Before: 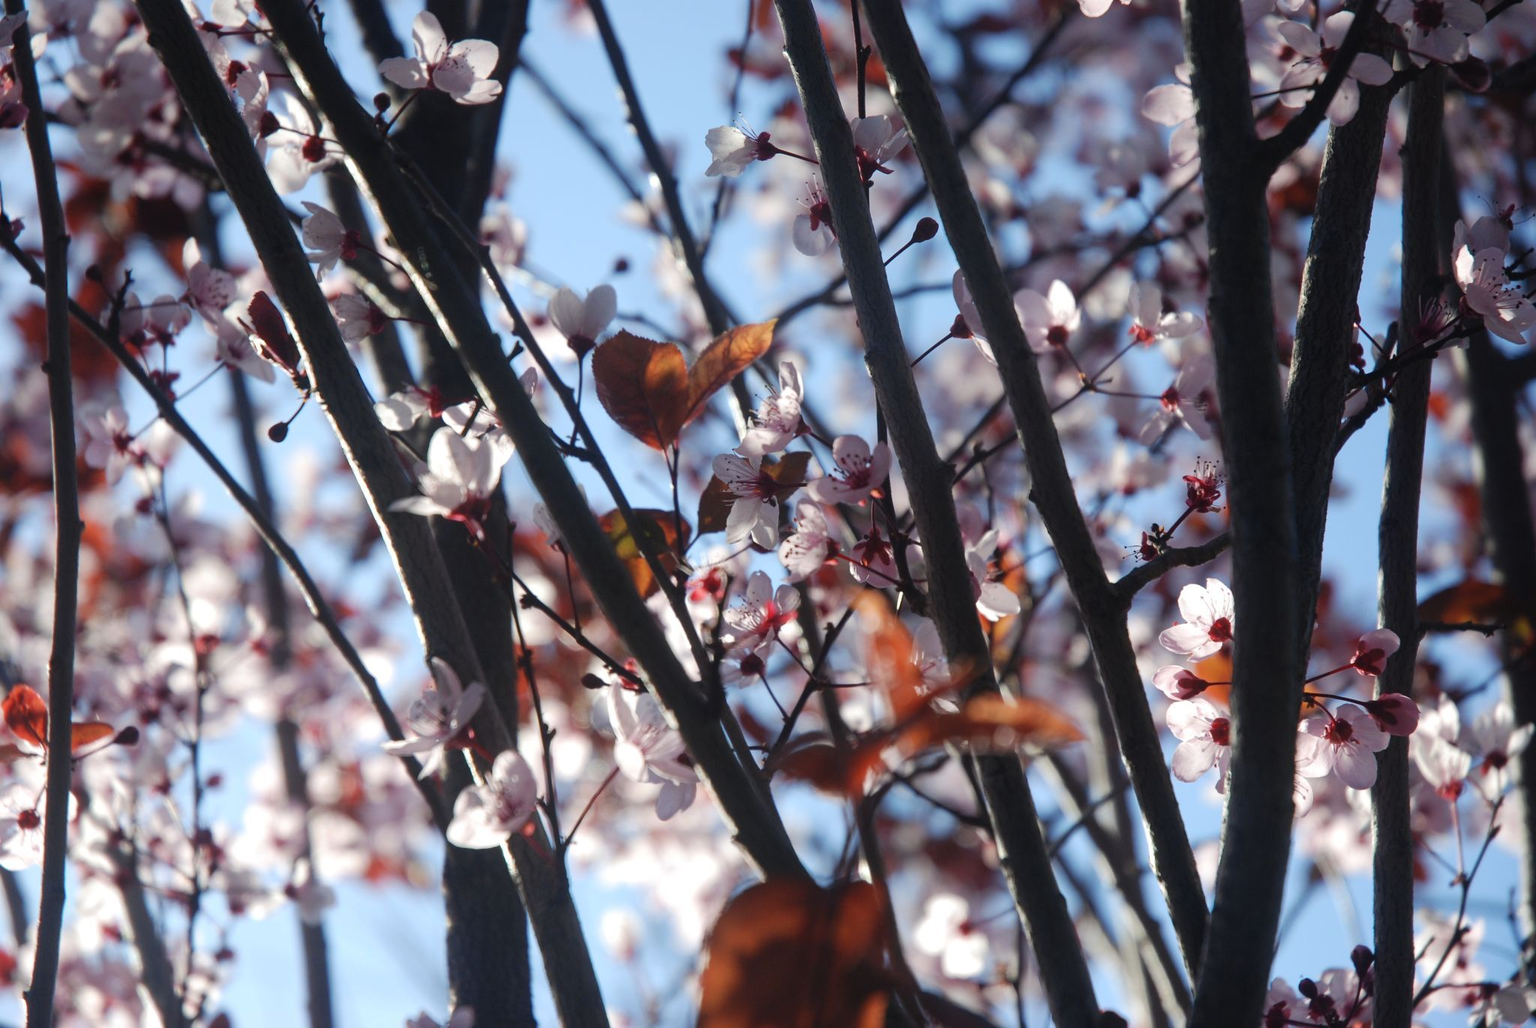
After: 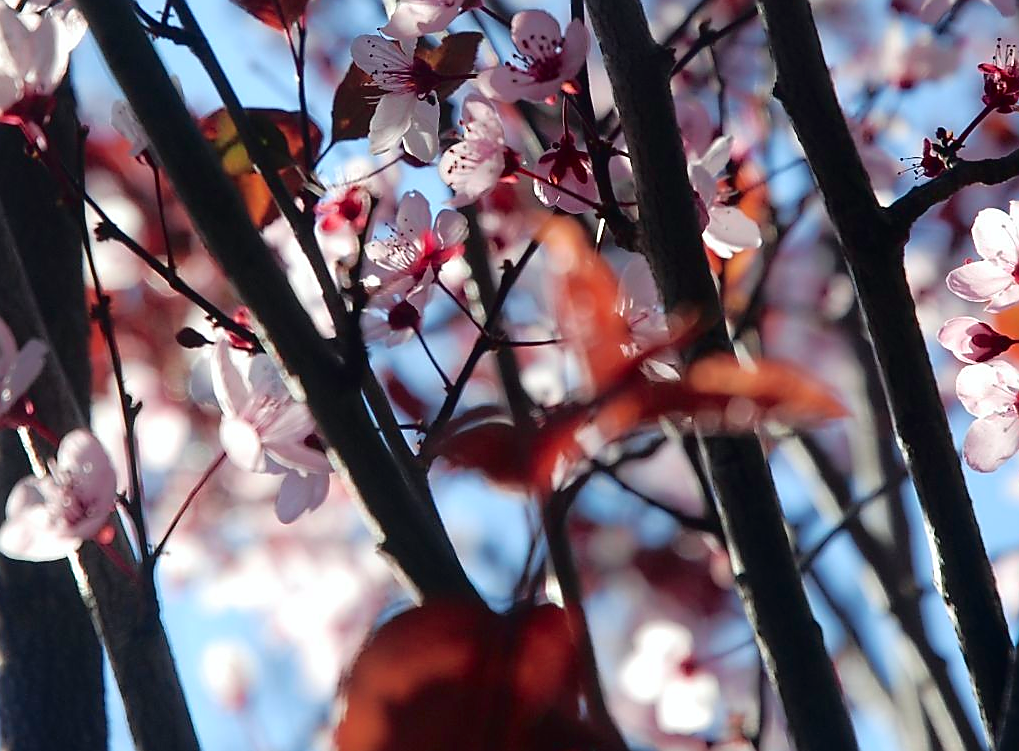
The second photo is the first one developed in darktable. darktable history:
sharpen: radius 1.374, amount 1.252, threshold 0.732
crop: left 29.295%, top 41.664%, right 20.912%, bottom 3.507%
tone curve: curves: ch0 [(0, 0) (0.126, 0.061) (0.362, 0.382) (0.498, 0.498) (0.706, 0.712) (1, 1)]; ch1 [(0, 0) (0.5, 0.497) (0.55, 0.578) (1, 1)]; ch2 [(0, 0) (0.44, 0.424) (0.489, 0.486) (0.537, 0.538) (1, 1)], color space Lab, independent channels, preserve colors none
